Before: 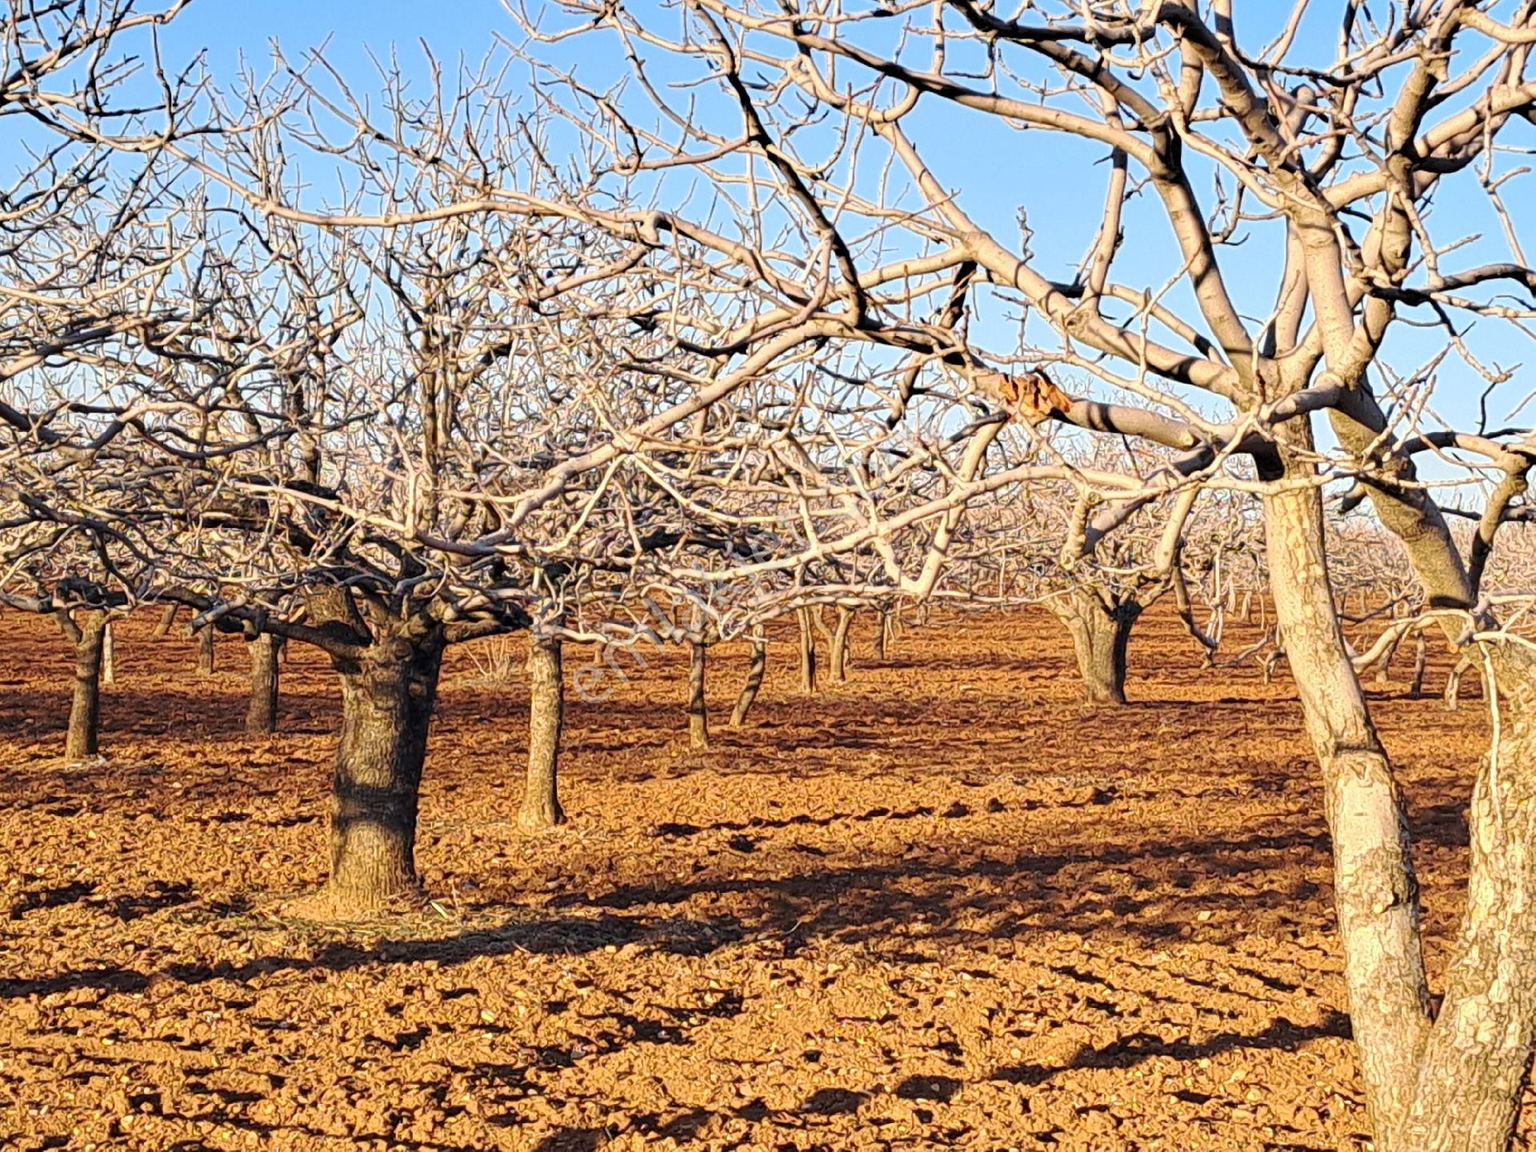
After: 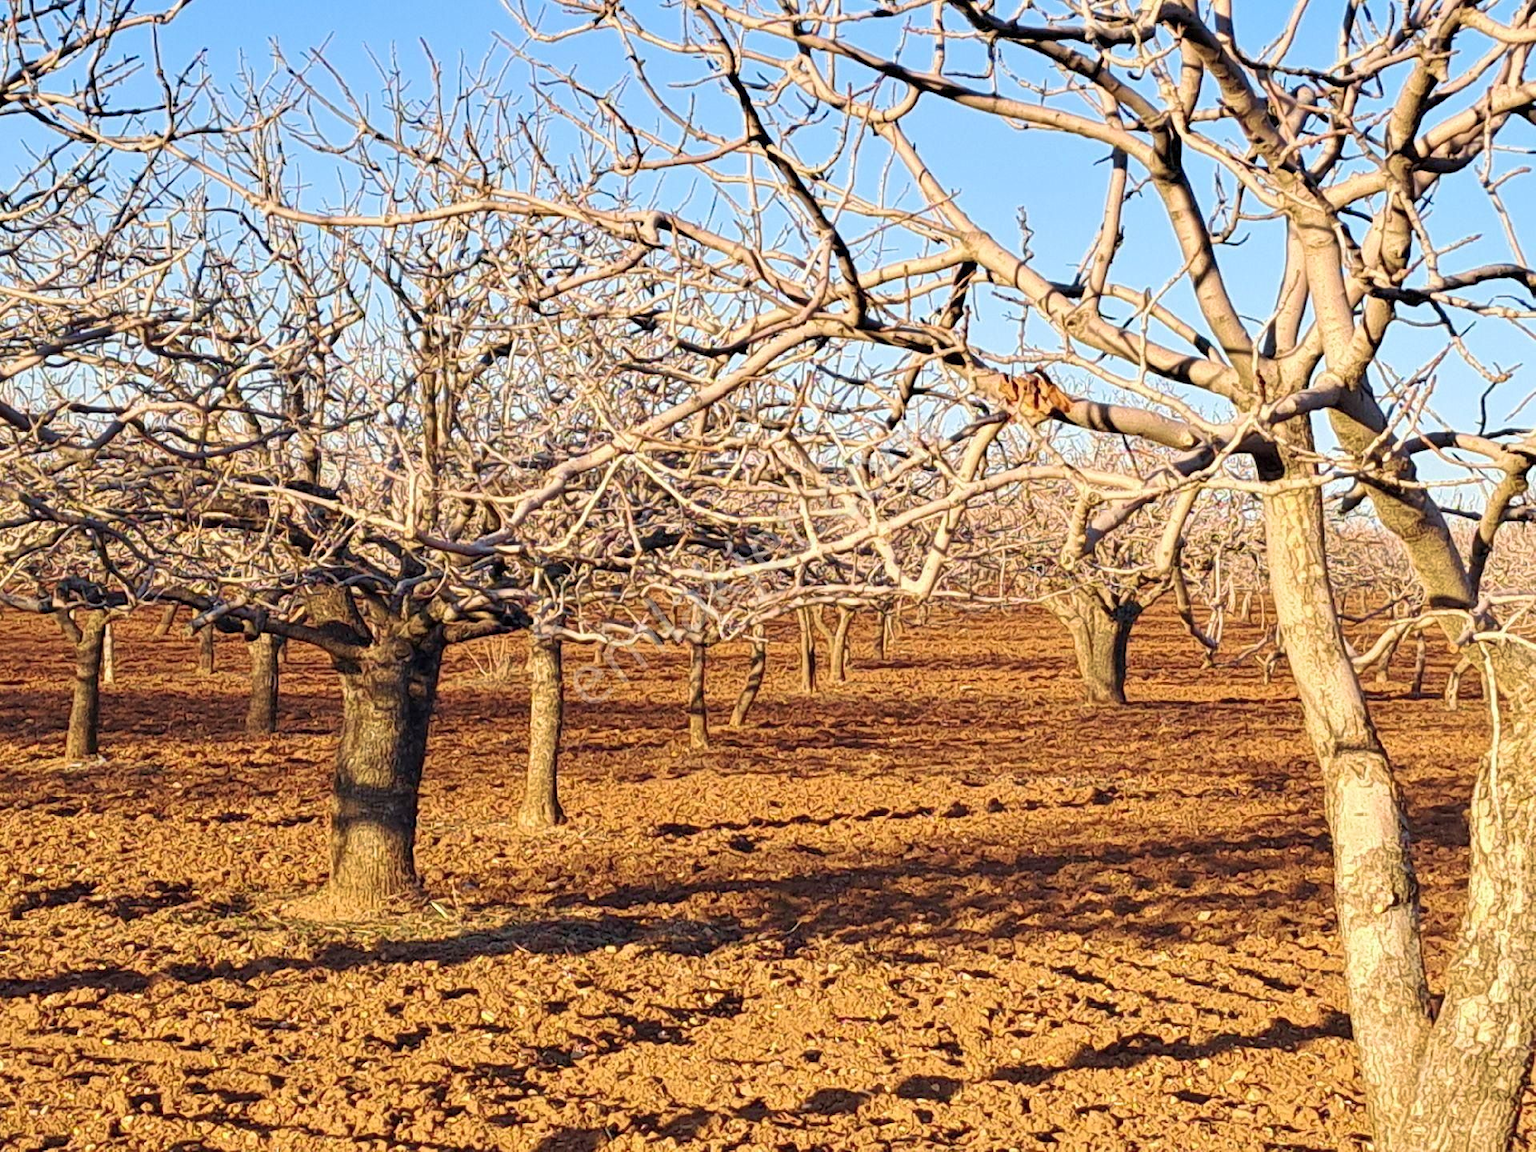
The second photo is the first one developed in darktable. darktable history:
velvia: strength 29%
shadows and highlights: shadows 43.06, highlights 6.94
